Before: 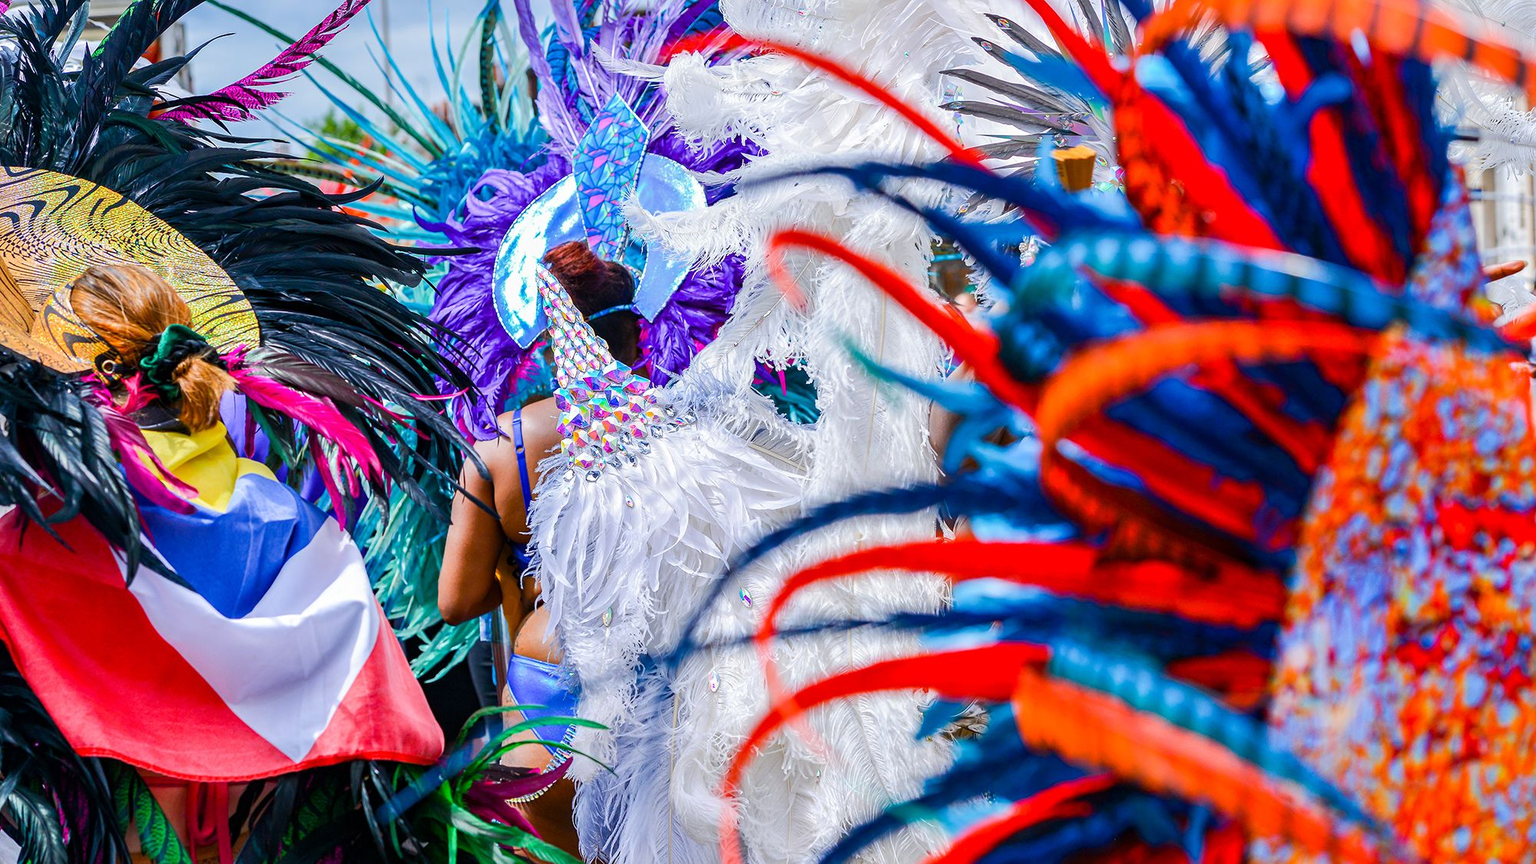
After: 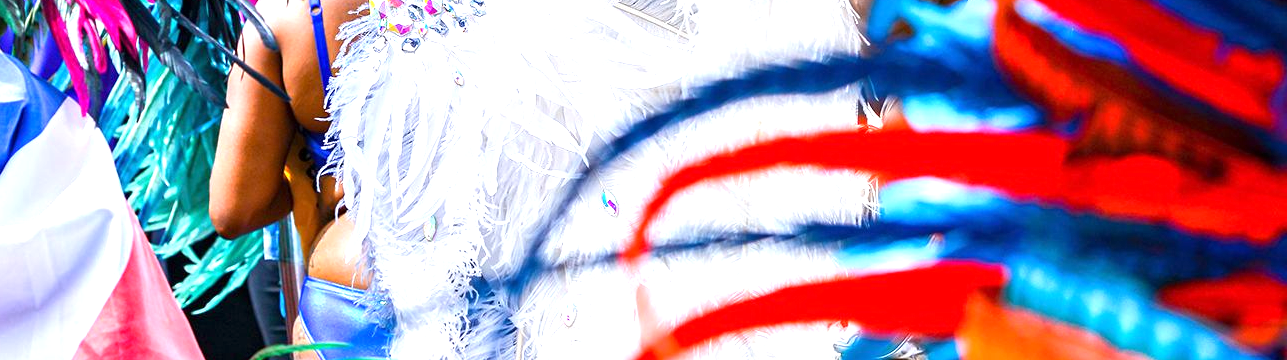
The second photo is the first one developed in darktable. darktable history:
exposure: exposure 1 EV, compensate highlight preservation false
crop: left 18.091%, top 51.13%, right 17.525%, bottom 16.85%
